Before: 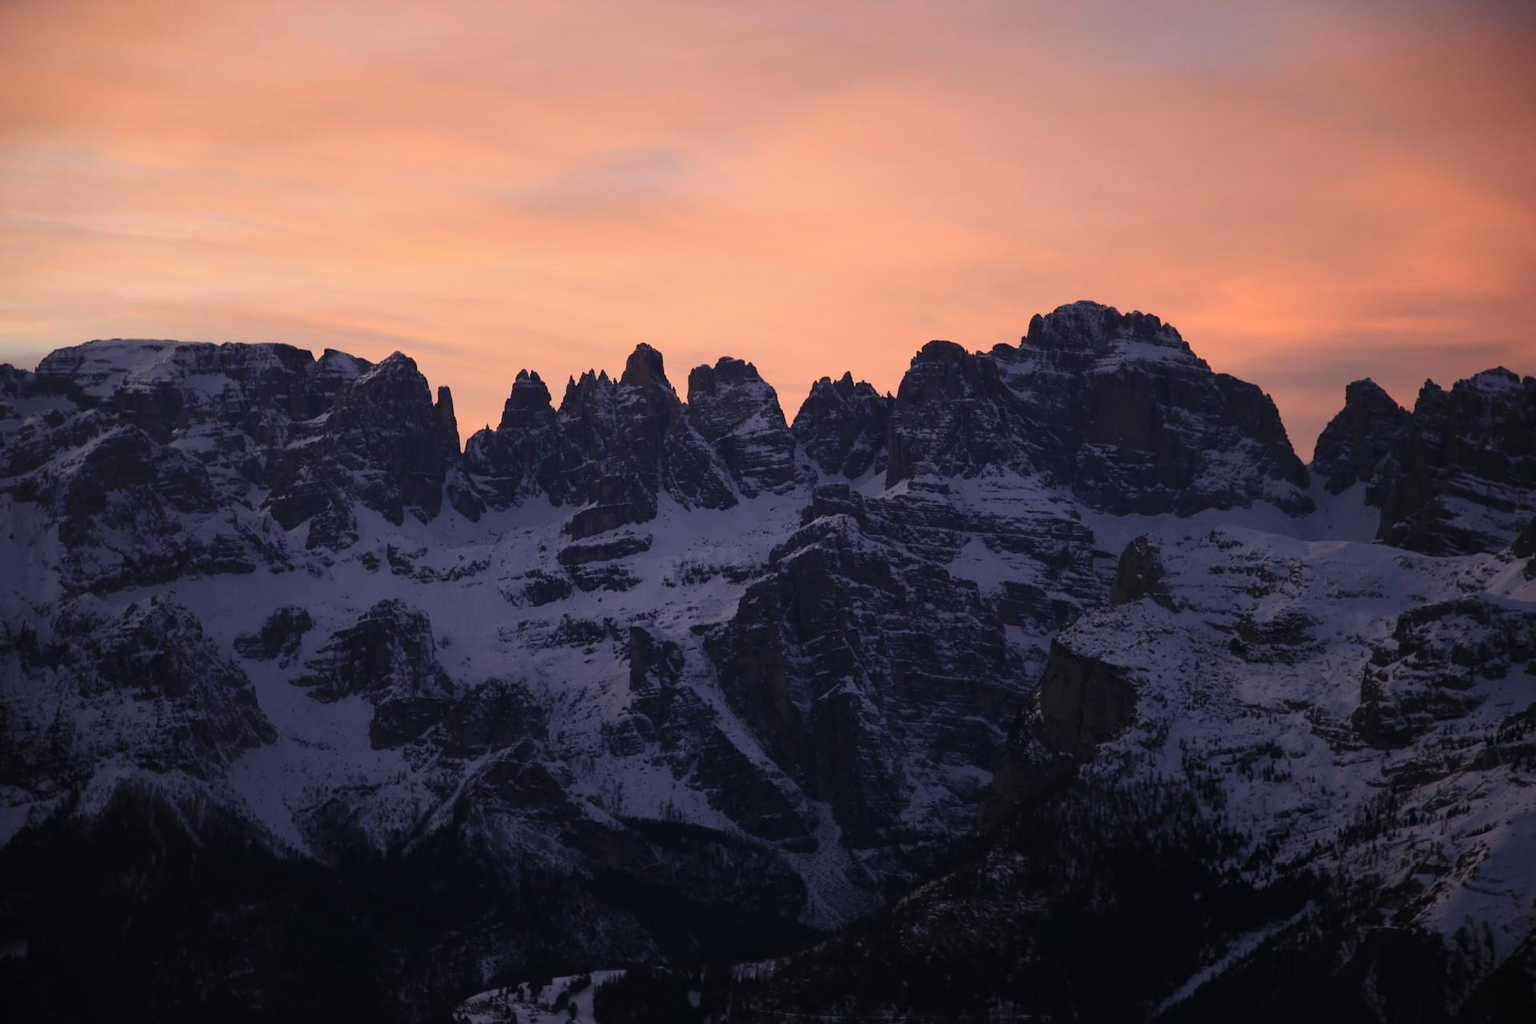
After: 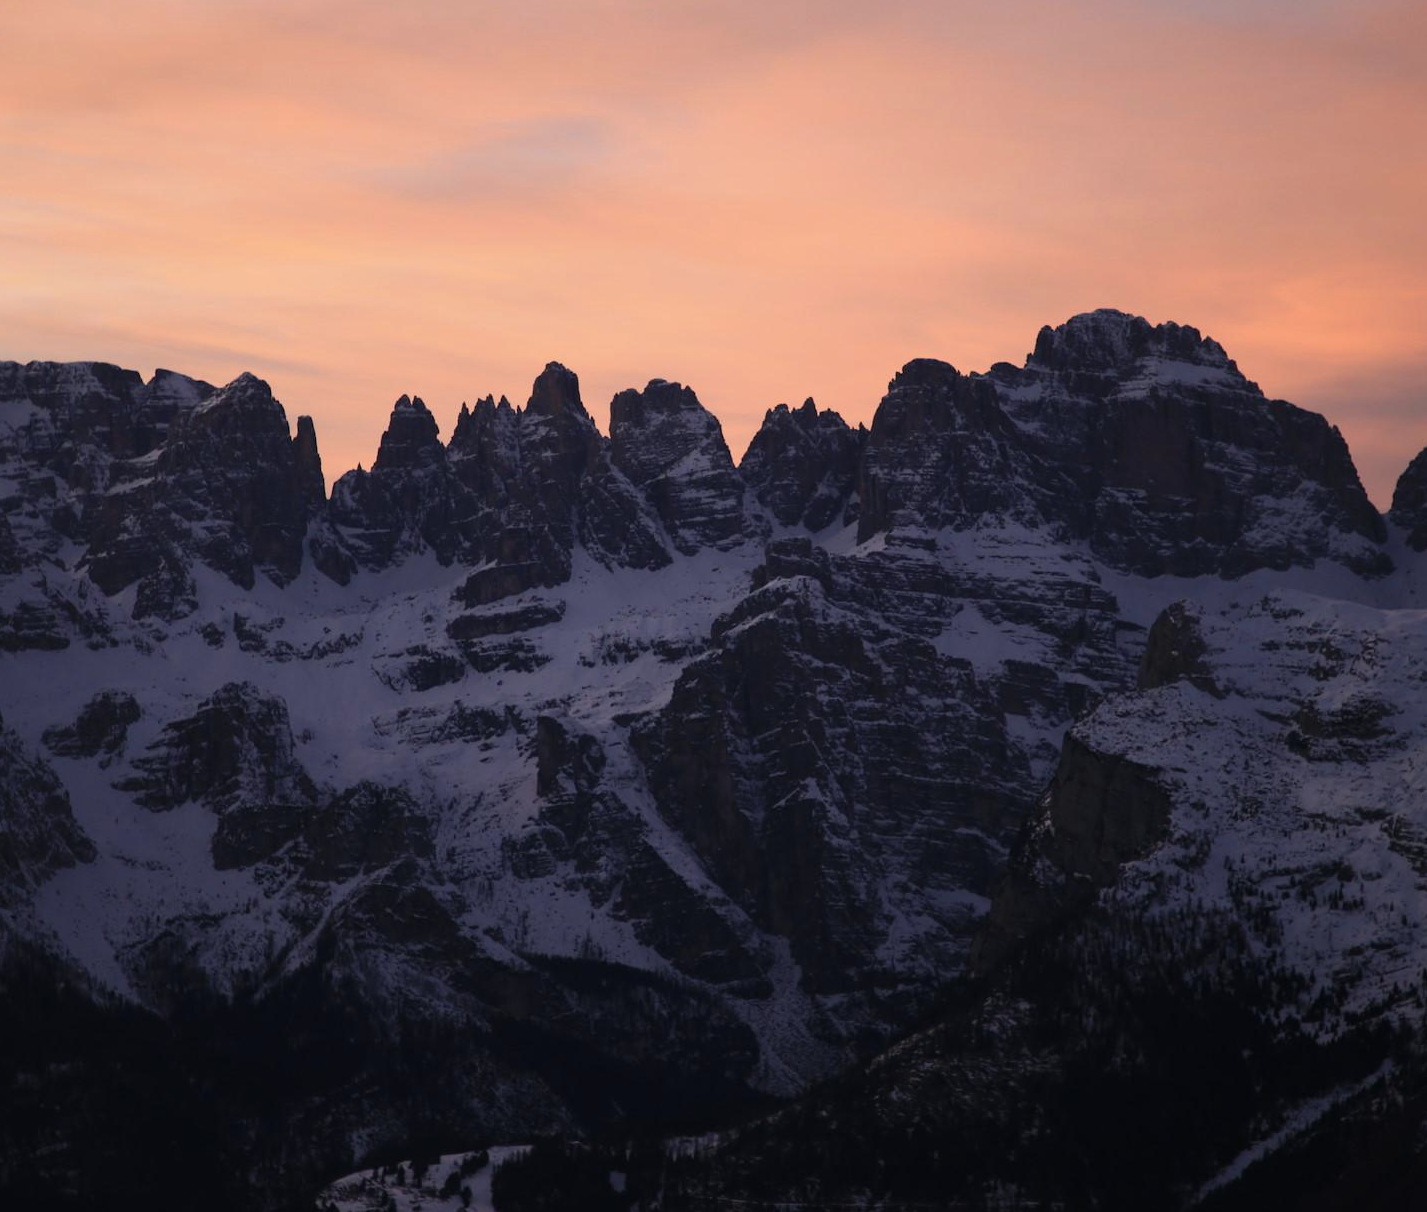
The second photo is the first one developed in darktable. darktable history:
contrast brightness saturation: saturation -0.1
crop and rotate: left 13.047%, top 5.249%, right 12.587%
